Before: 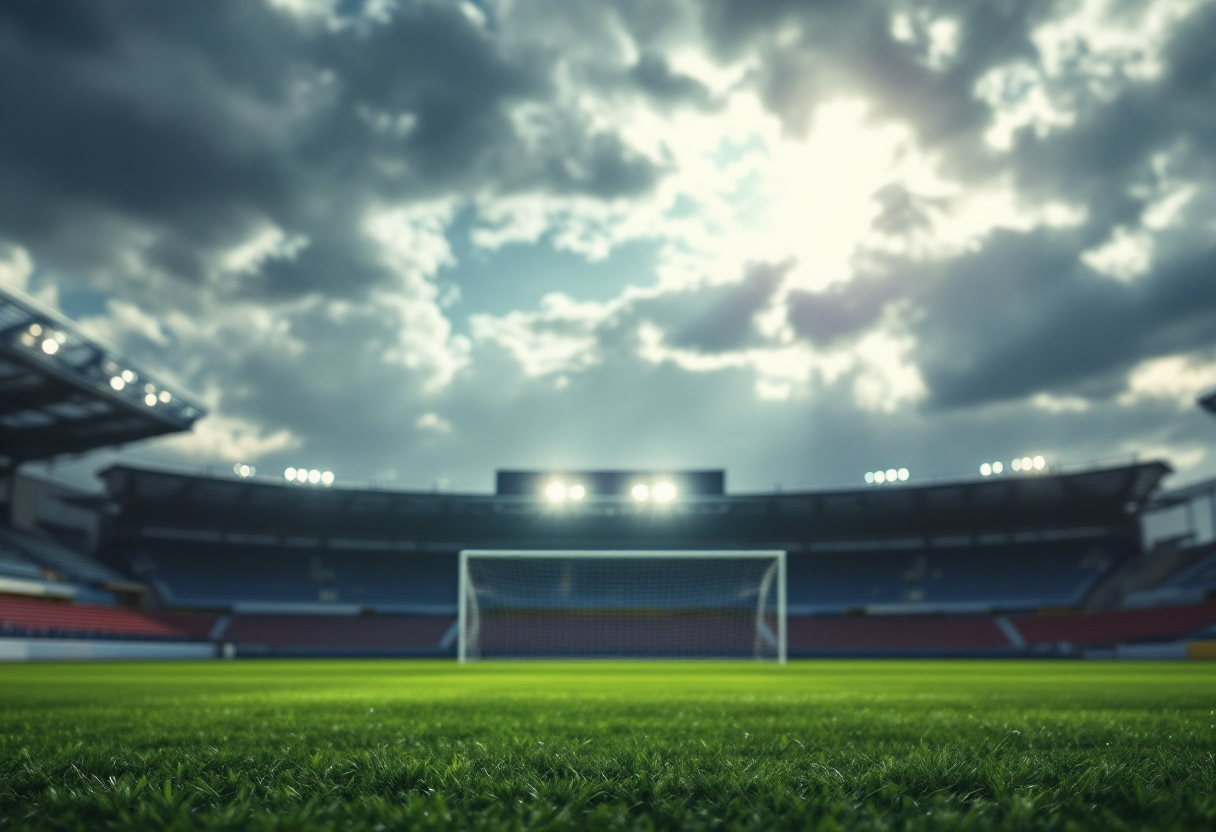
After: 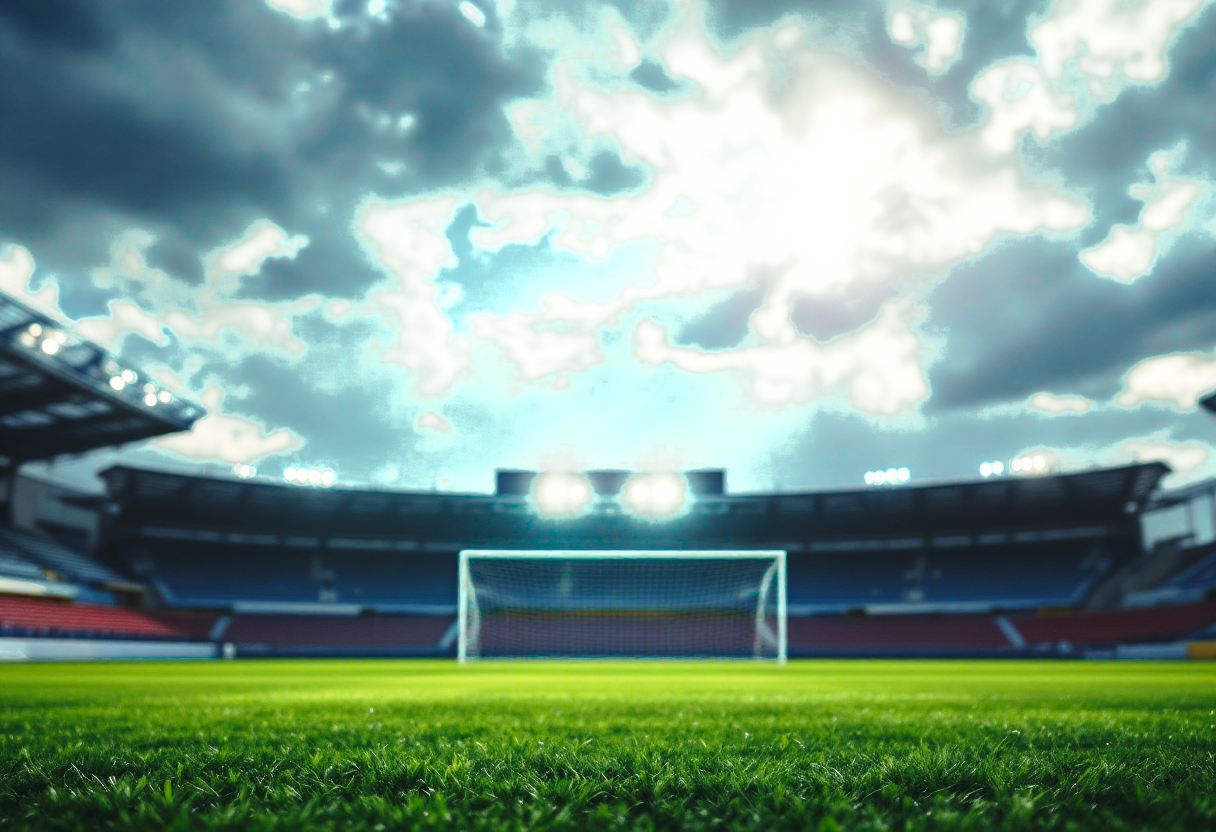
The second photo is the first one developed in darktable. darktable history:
exposure: black level correction 0, compensate highlight preservation false
base curve: curves: ch0 [(0, 0) (0.028, 0.03) (0.121, 0.232) (0.46, 0.748) (0.859, 0.968) (1, 1)], preserve colors none
color zones: curves: ch0 [(0.25, 0.5) (0.423, 0.5) (0.443, 0.5) (0.521, 0.756) (0.568, 0.5) (0.576, 0.5) (0.75, 0.5)]; ch1 [(0.25, 0.5) (0.423, 0.5) (0.443, 0.5) (0.539, 0.873) (0.624, 0.565) (0.631, 0.5) (0.75, 0.5)]
